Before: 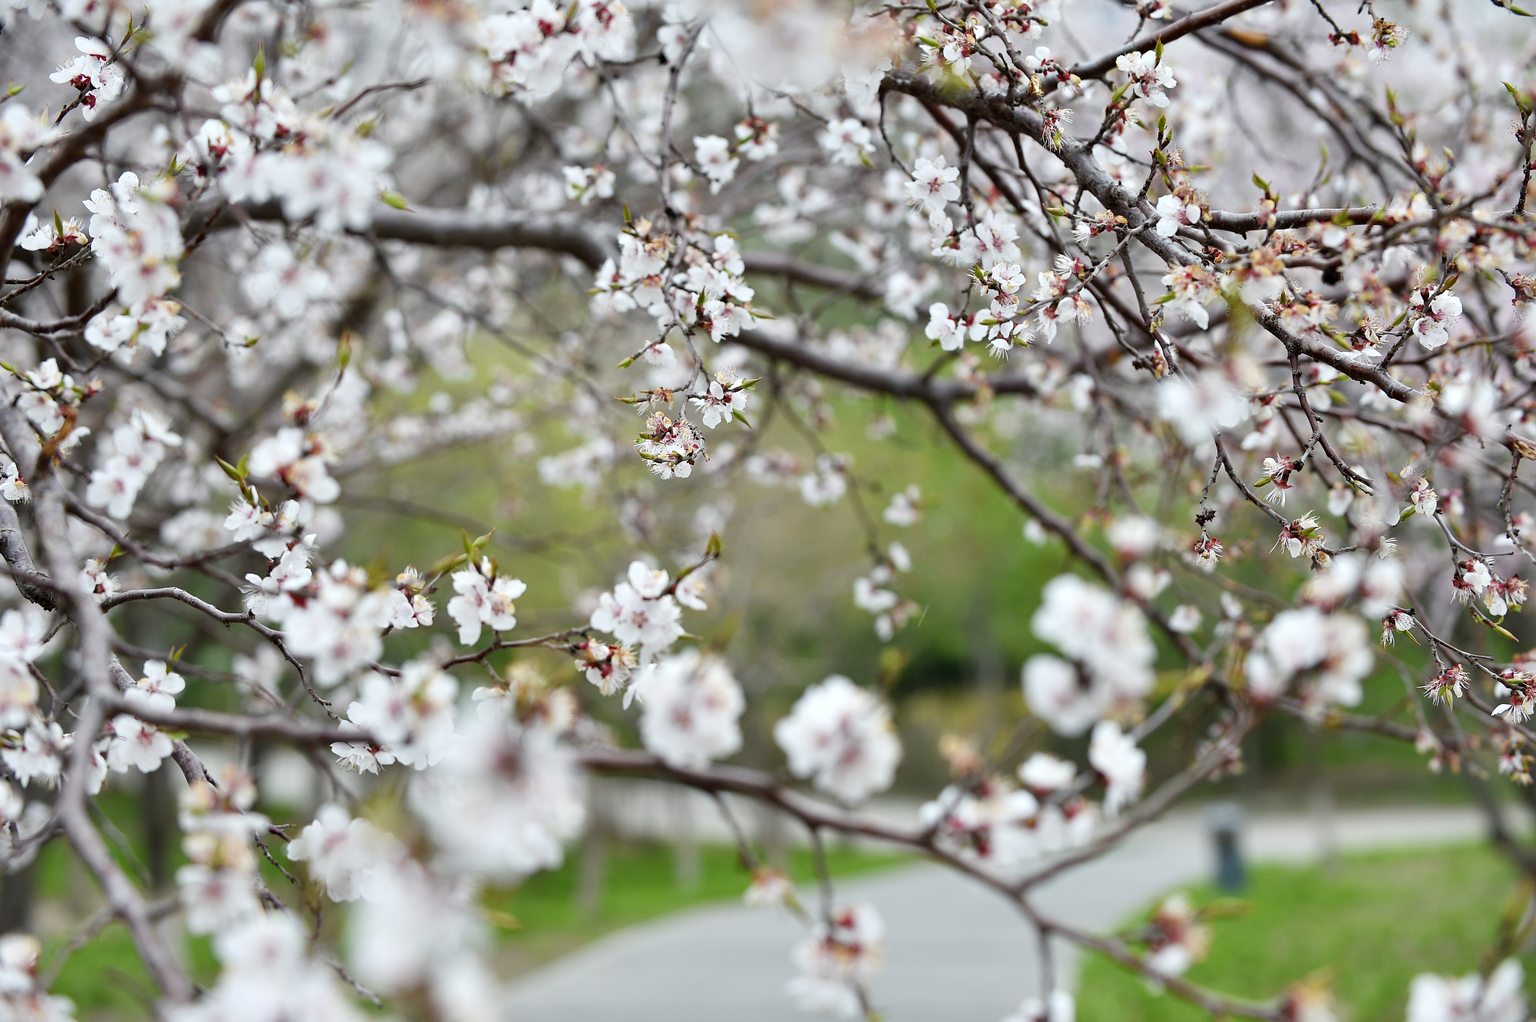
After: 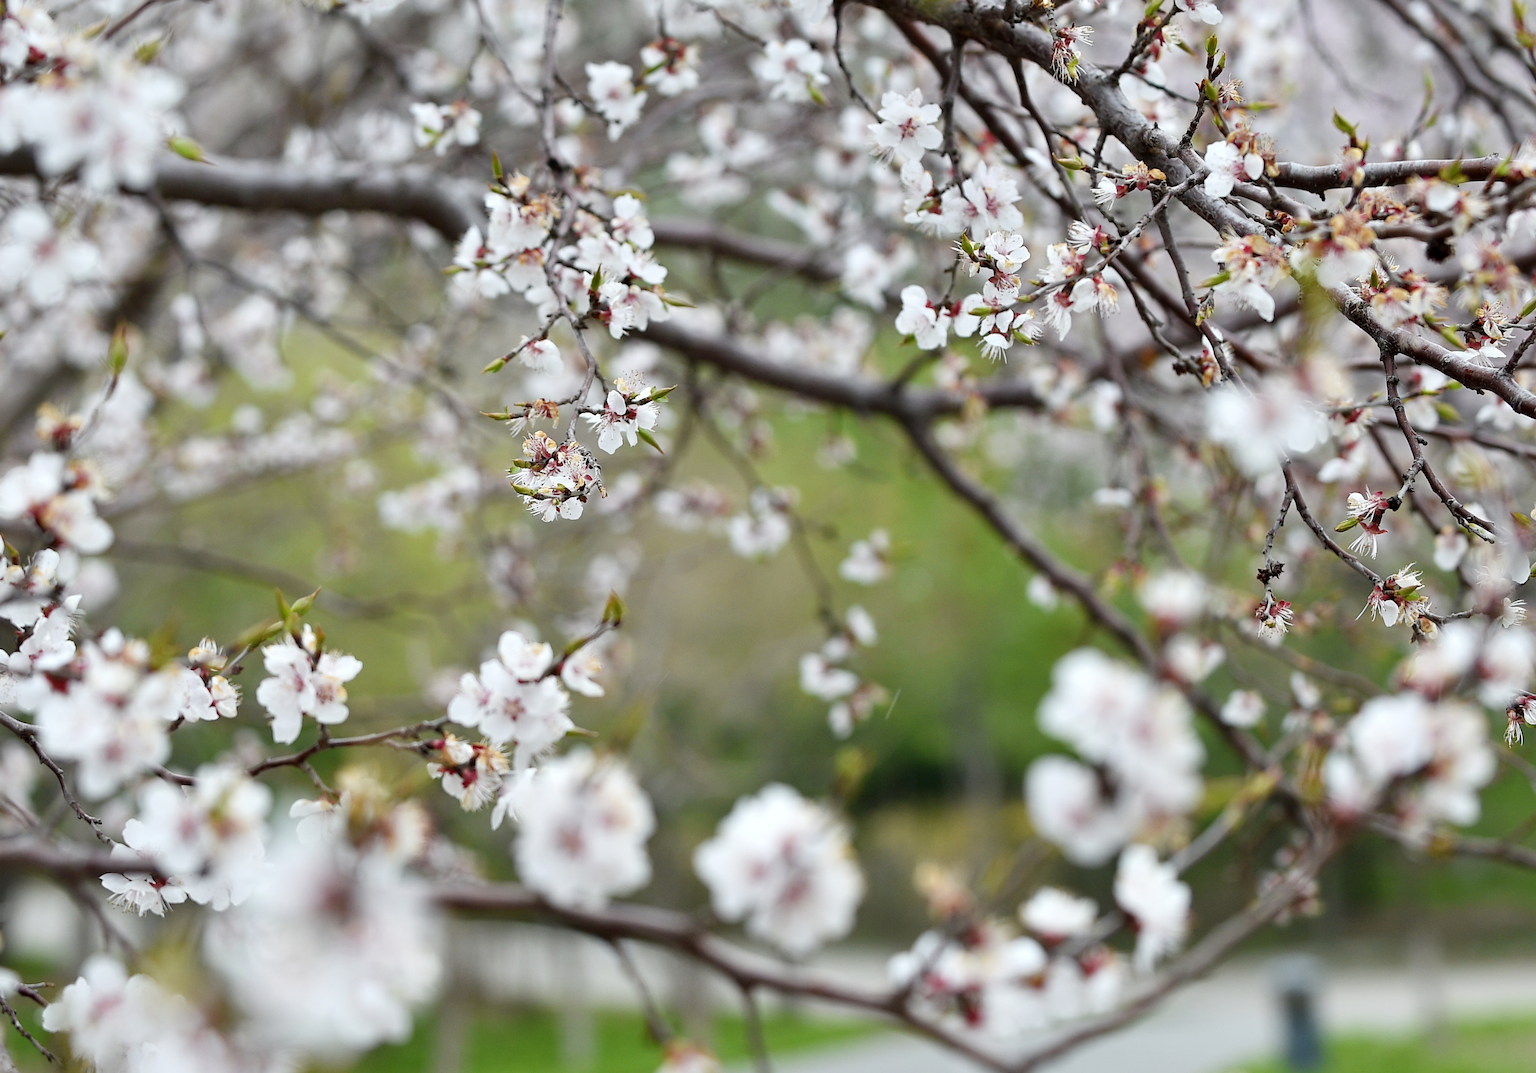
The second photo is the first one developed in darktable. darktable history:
crop: left 16.65%, top 8.77%, right 8.553%, bottom 12.67%
